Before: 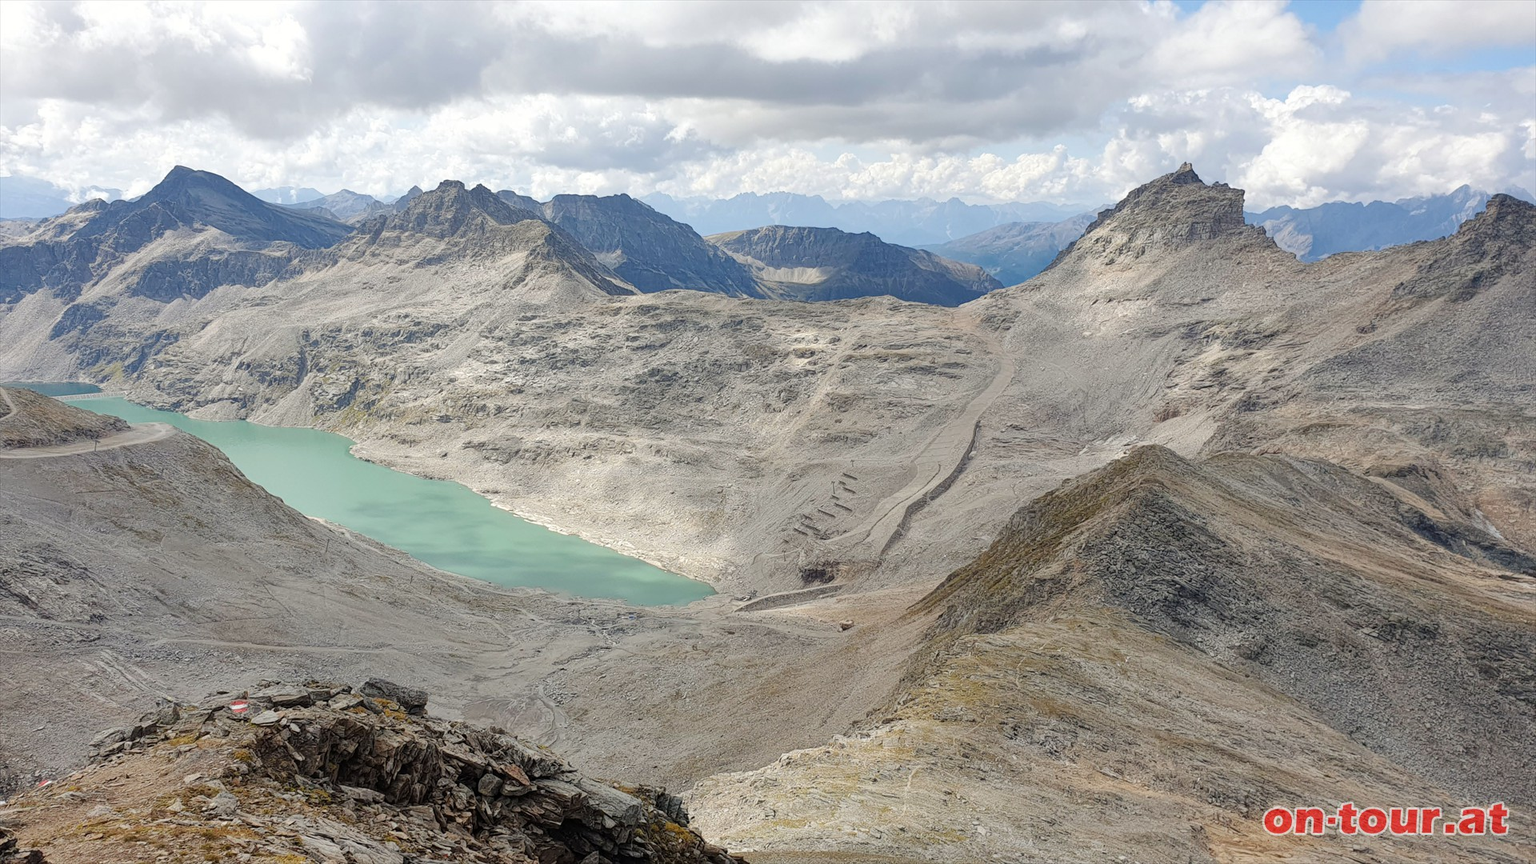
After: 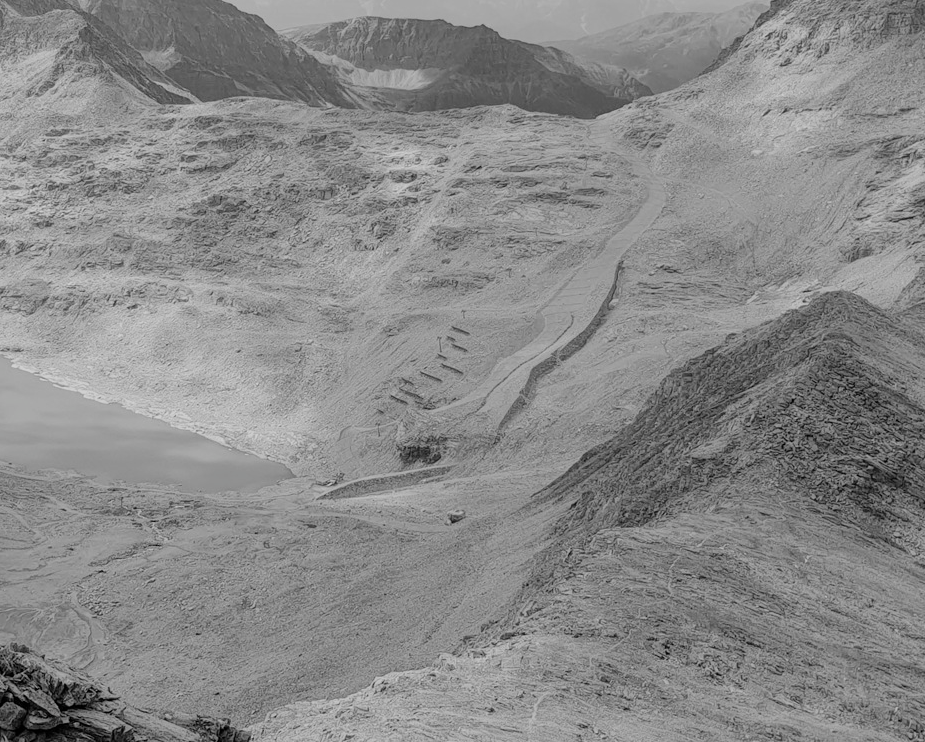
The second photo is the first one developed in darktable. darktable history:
contrast brightness saturation: saturation -0.98
color zones: curves: ch0 [(0, 0.497) (0.096, 0.361) (0.221, 0.538) (0.429, 0.5) (0.571, 0.5) (0.714, 0.5) (0.857, 0.5) (1, 0.497)]; ch1 [(0, 0.5) (0.143, 0.5) (0.257, -0.002) (0.429, 0.04) (0.571, -0.001) (0.714, -0.015) (0.857, 0.024) (1, 0.5)]
crop: left 31.356%, top 24.61%, right 20.426%, bottom 6.622%
filmic rgb: black relative exposure -13.1 EV, white relative exposure 4.06 EV, target white luminance 85.007%, hardness 6.28, latitude 42.49%, contrast 0.854, shadows ↔ highlights balance 9.21%, add noise in highlights 0.001, color science v3 (2019), use custom middle-gray values true, contrast in highlights soft
